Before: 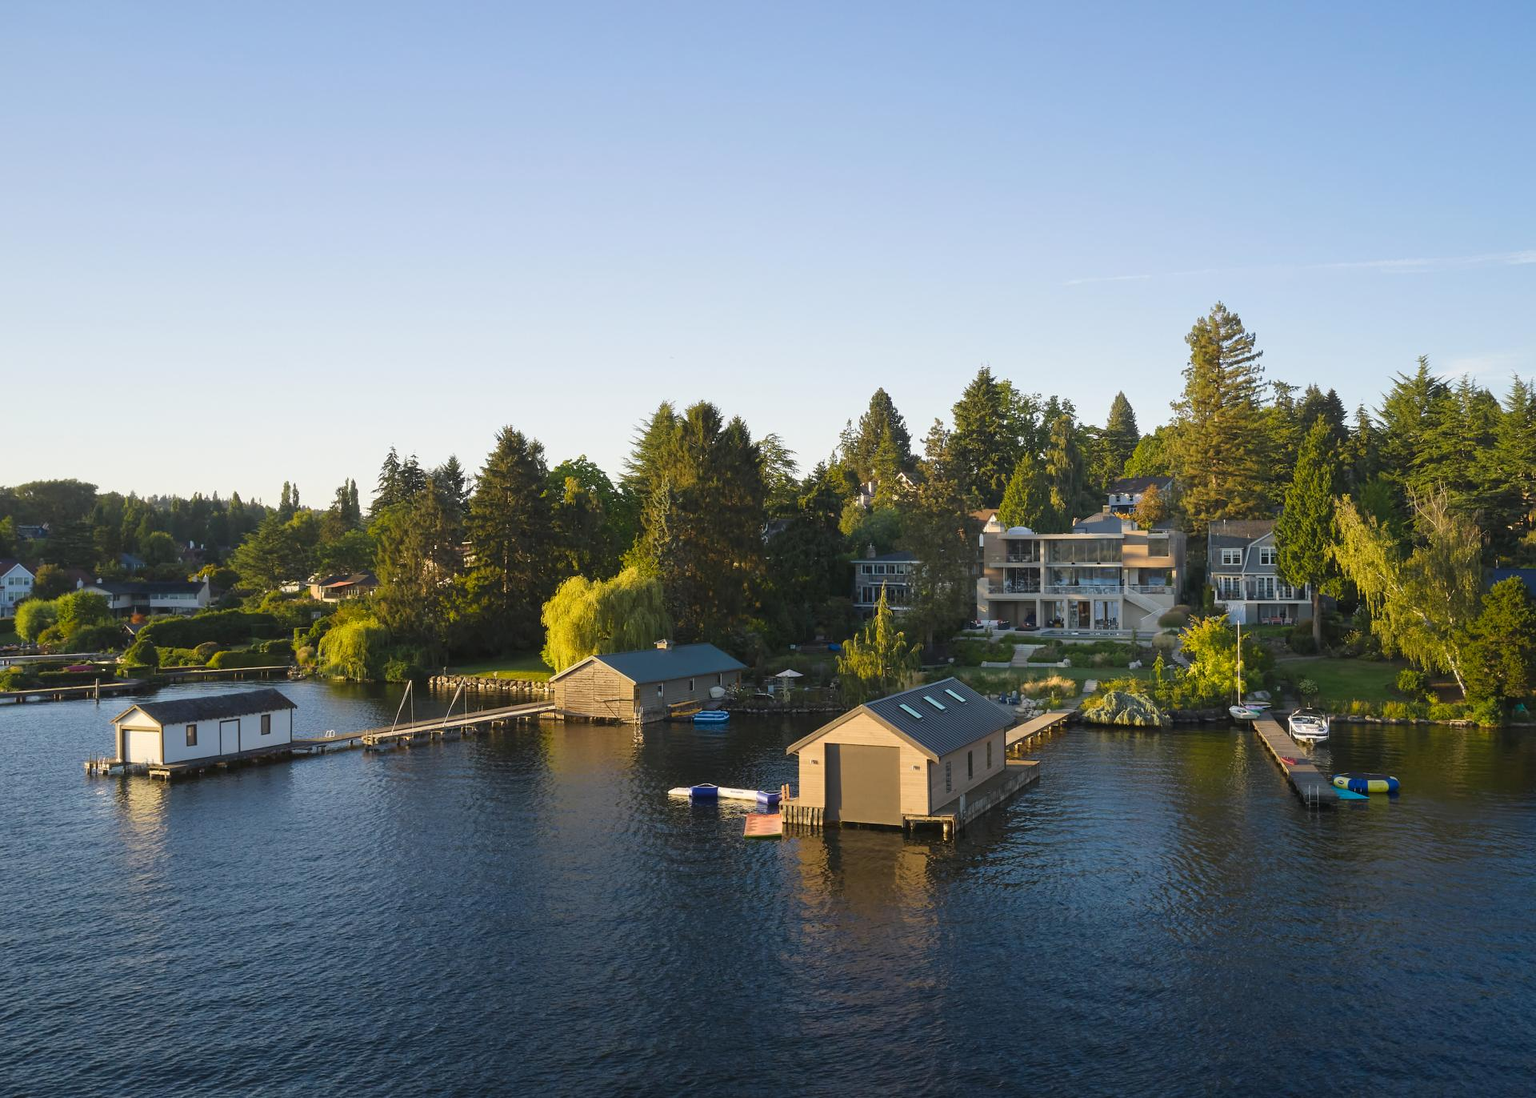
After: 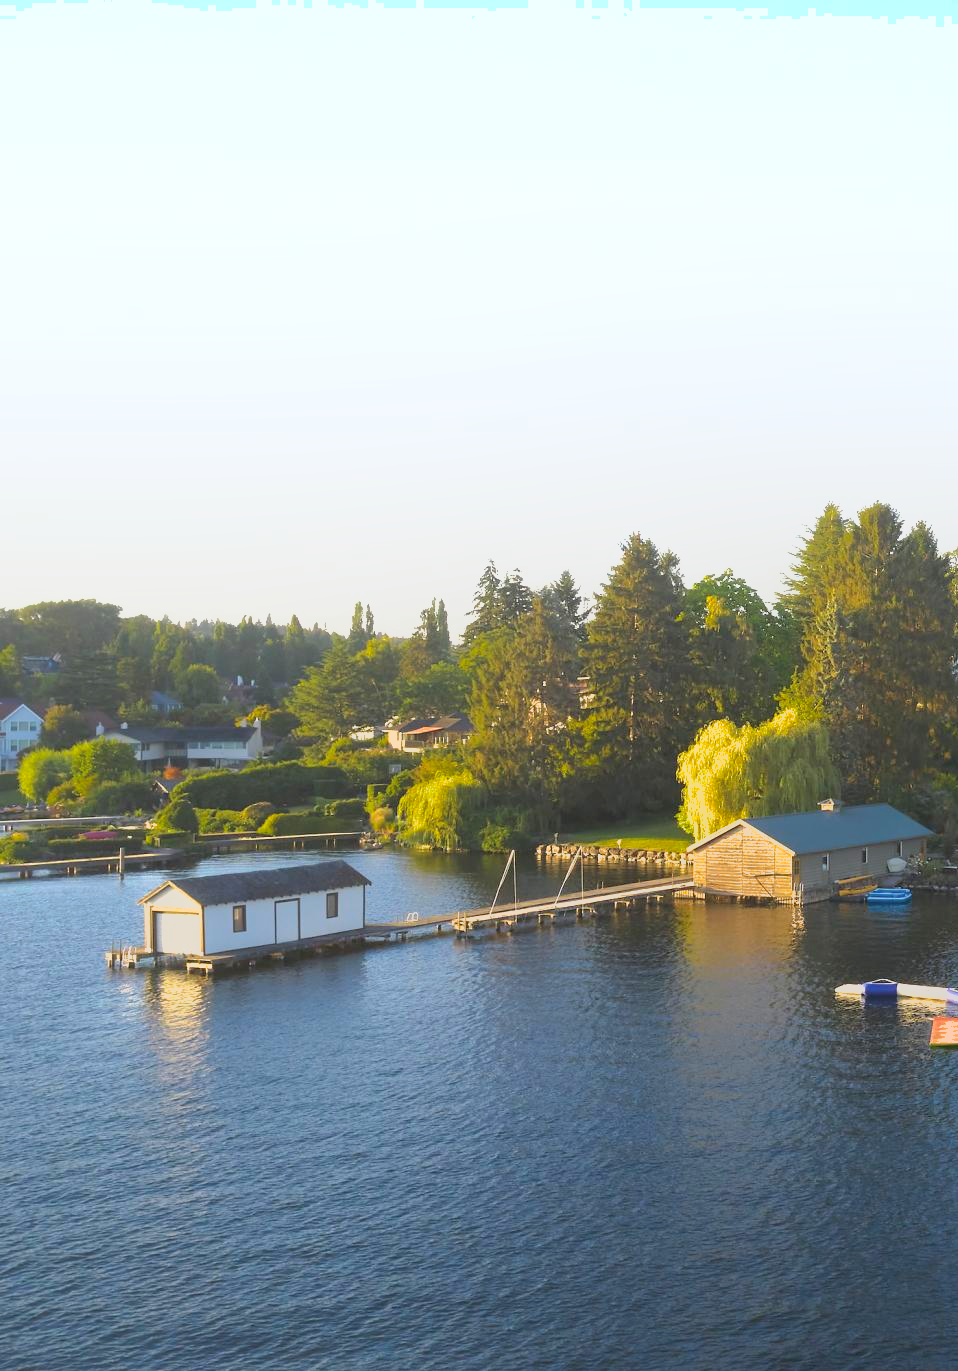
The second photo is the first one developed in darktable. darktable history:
shadows and highlights: on, module defaults
tone equalizer: -8 EV -0.755 EV, -7 EV -0.733 EV, -6 EV -0.637 EV, -5 EV -0.415 EV, -3 EV 0.404 EV, -2 EV 0.6 EV, -1 EV 0.691 EV, +0 EV 0.731 EV
crop and rotate: left 0.051%, top 0%, right 50.042%
local contrast: detail 70%
exposure: exposure 0.401 EV, compensate highlight preservation false
